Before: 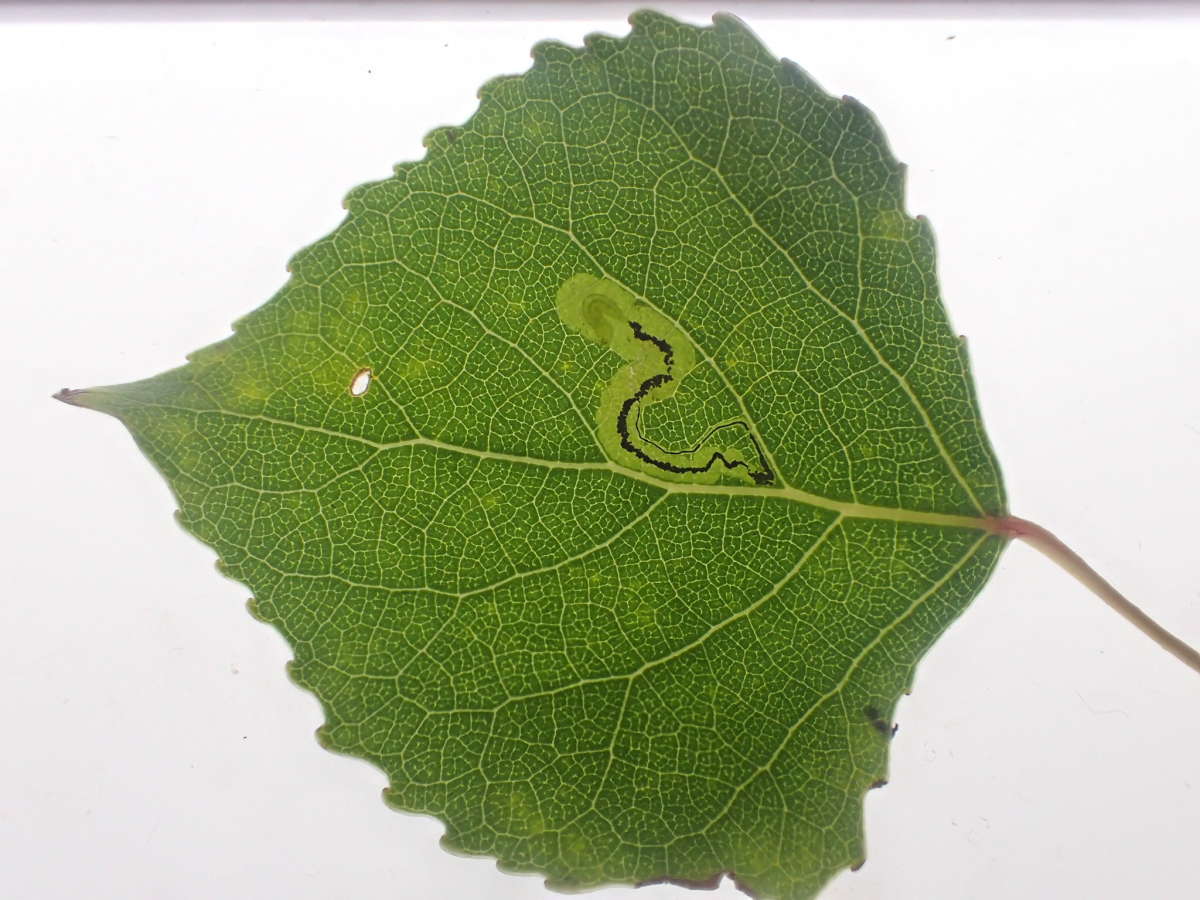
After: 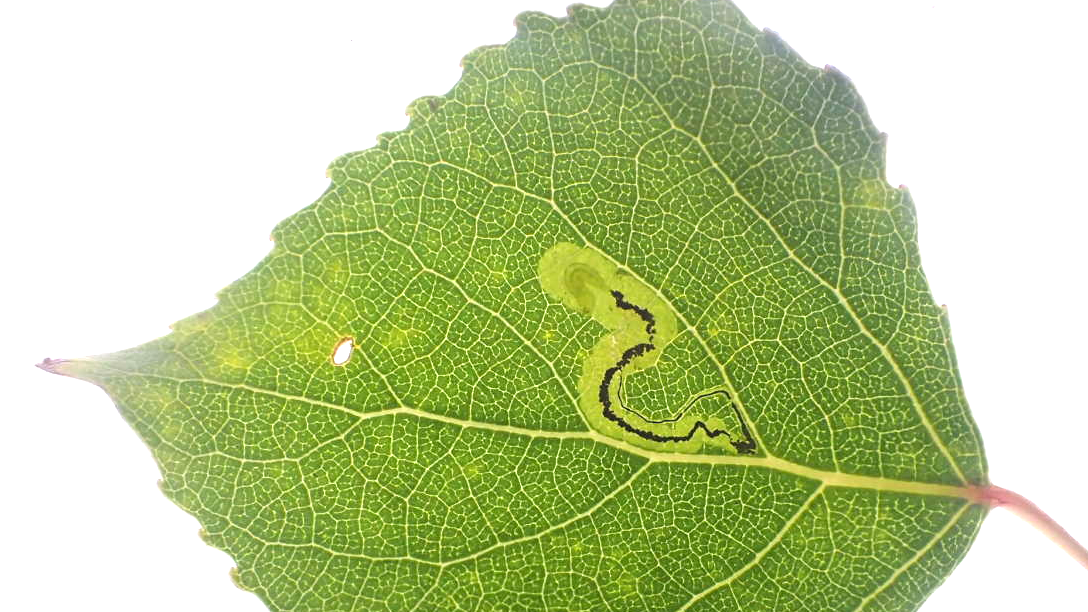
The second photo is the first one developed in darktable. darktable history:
white balance: red 1.05, blue 1.072
crop: left 1.509%, top 3.452%, right 7.696%, bottom 28.452%
exposure: exposure 1 EV, compensate highlight preservation false
